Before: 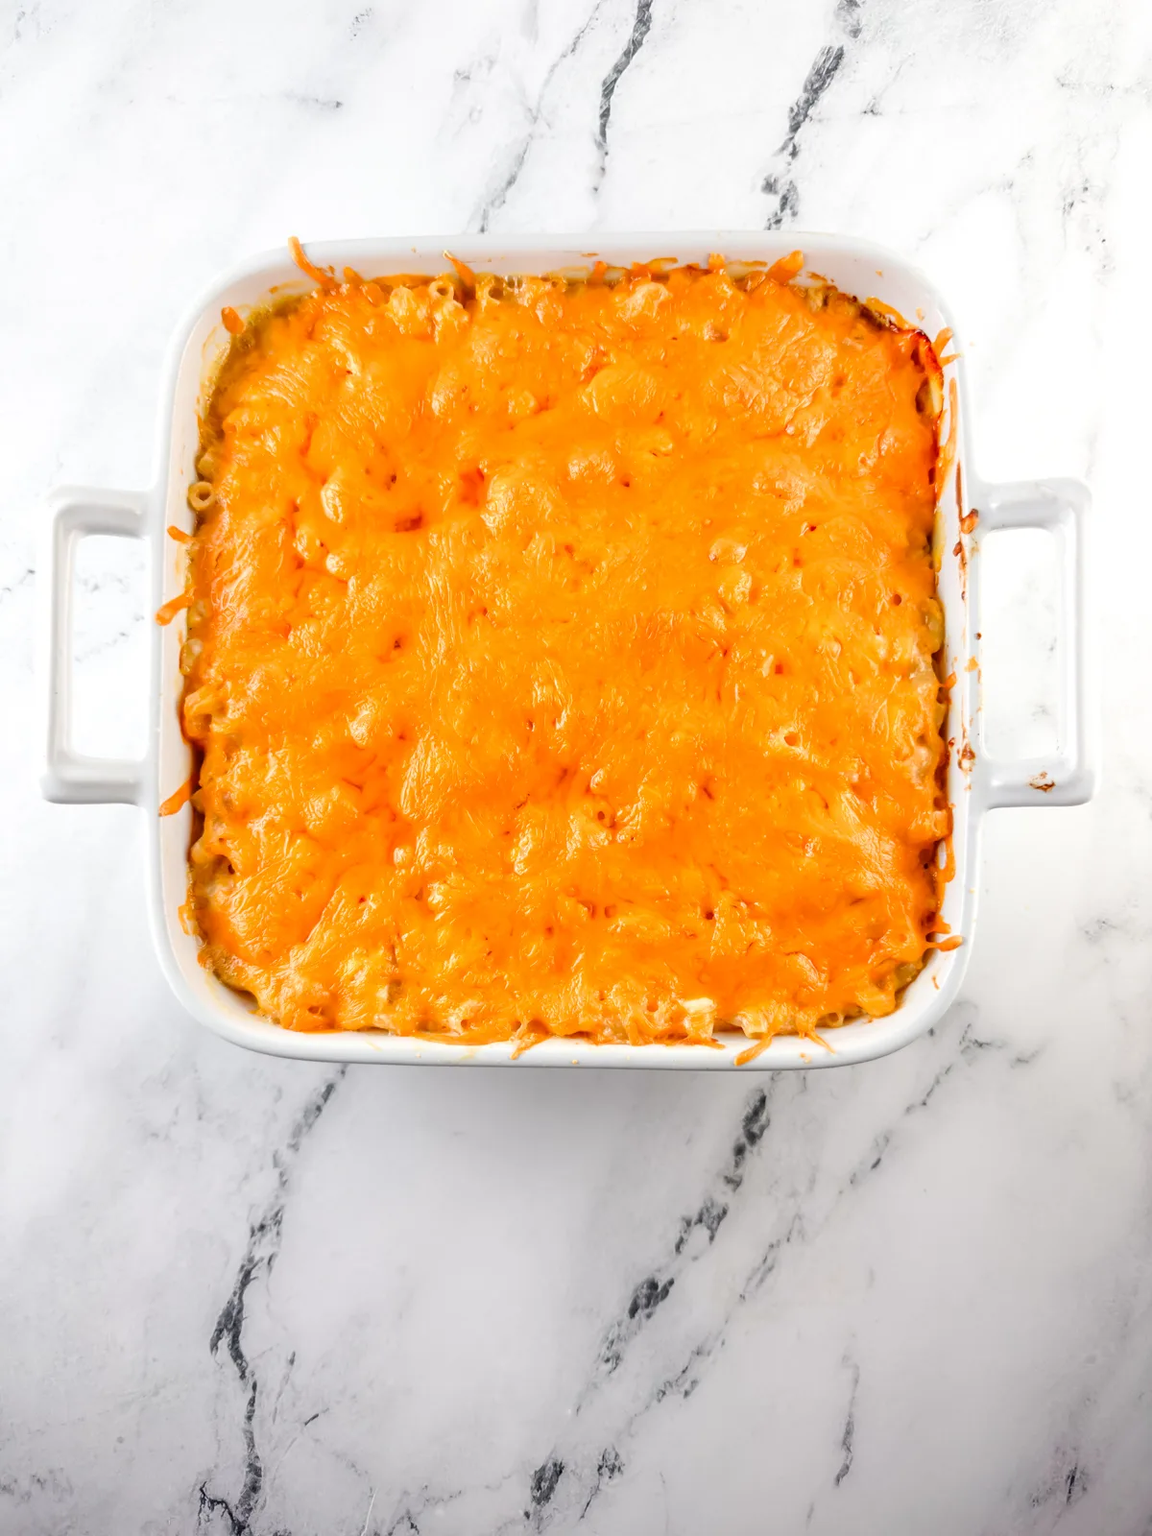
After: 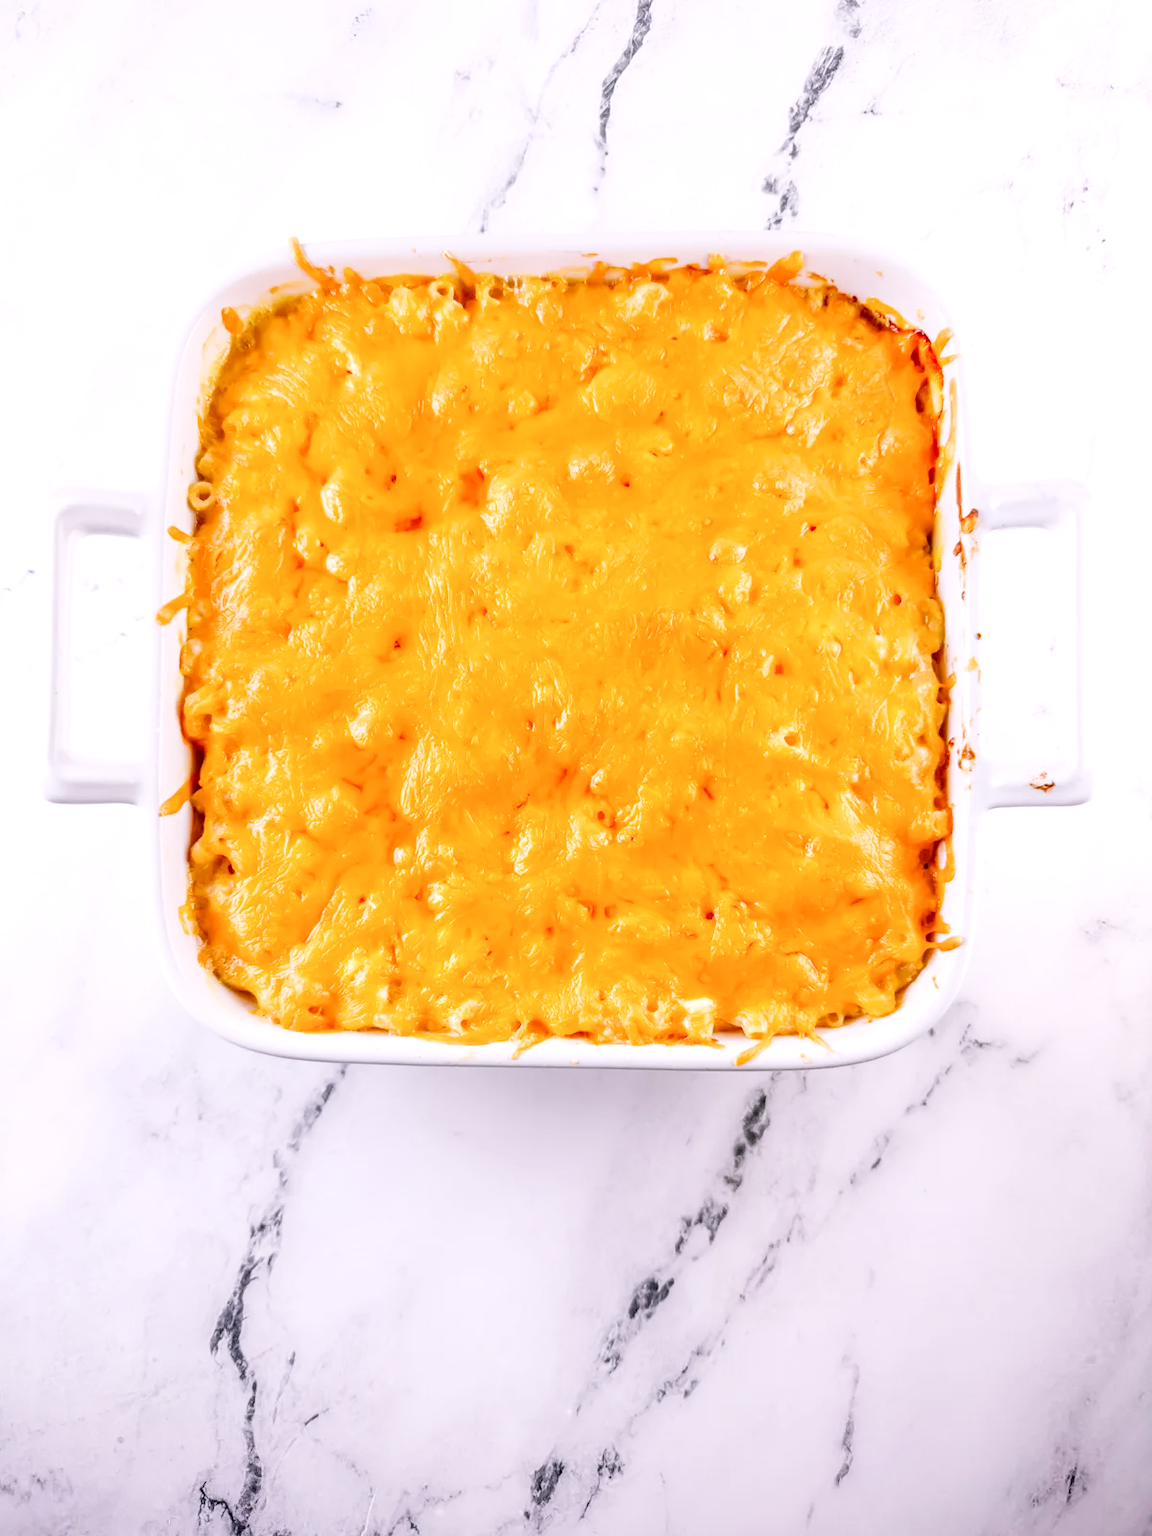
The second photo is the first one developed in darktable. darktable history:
white balance: red 1.066, blue 1.119
local contrast: on, module defaults
base curve: curves: ch0 [(0, 0) (0.204, 0.334) (0.55, 0.733) (1, 1)], preserve colors none
